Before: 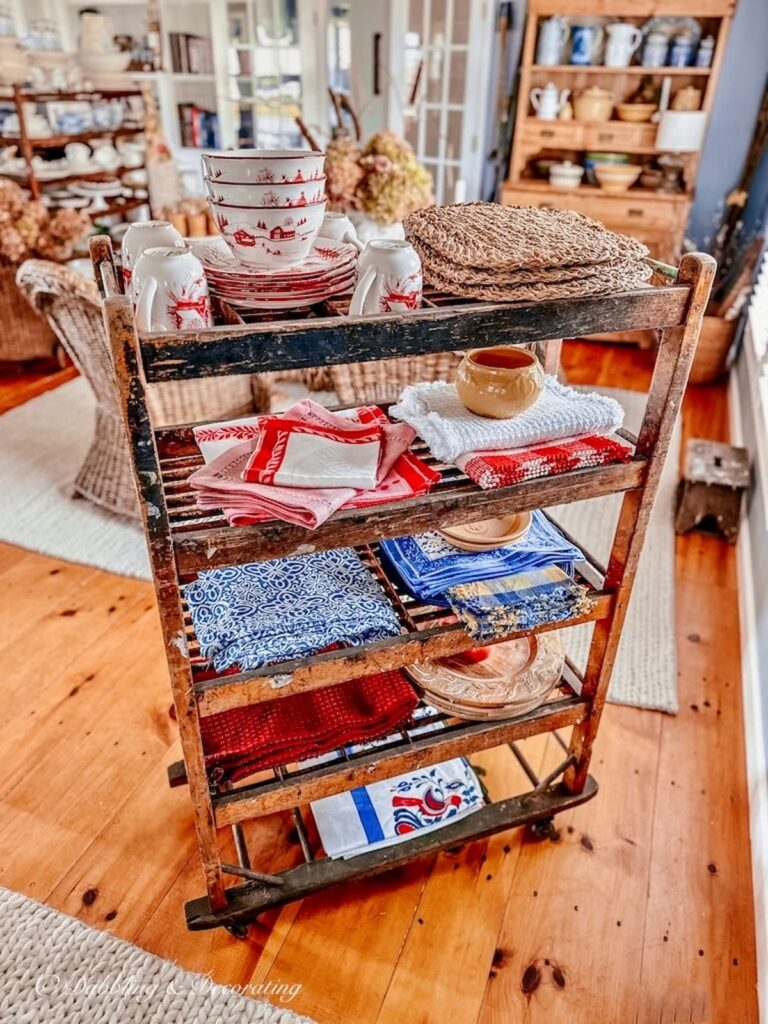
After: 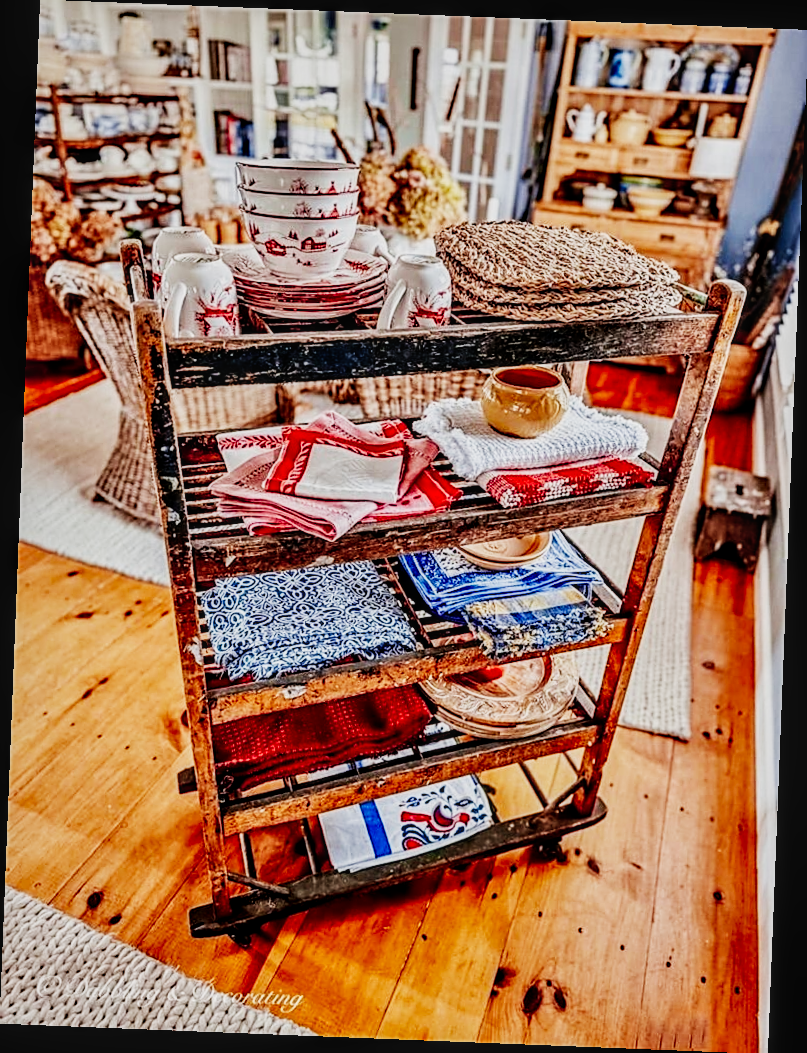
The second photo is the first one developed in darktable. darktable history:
haze removal: compatibility mode true, adaptive false
sigmoid: contrast 2, skew -0.2, preserve hue 0%, red attenuation 0.1, red rotation 0.035, green attenuation 0.1, green rotation -0.017, blue attenuation 0.15, blue rotation -0.052, base primaries Rec2020
local contrast: on, module defaults
sharpen: on, module defaults
rotate and perspective: rotation 2.27°, automatic cropping off
